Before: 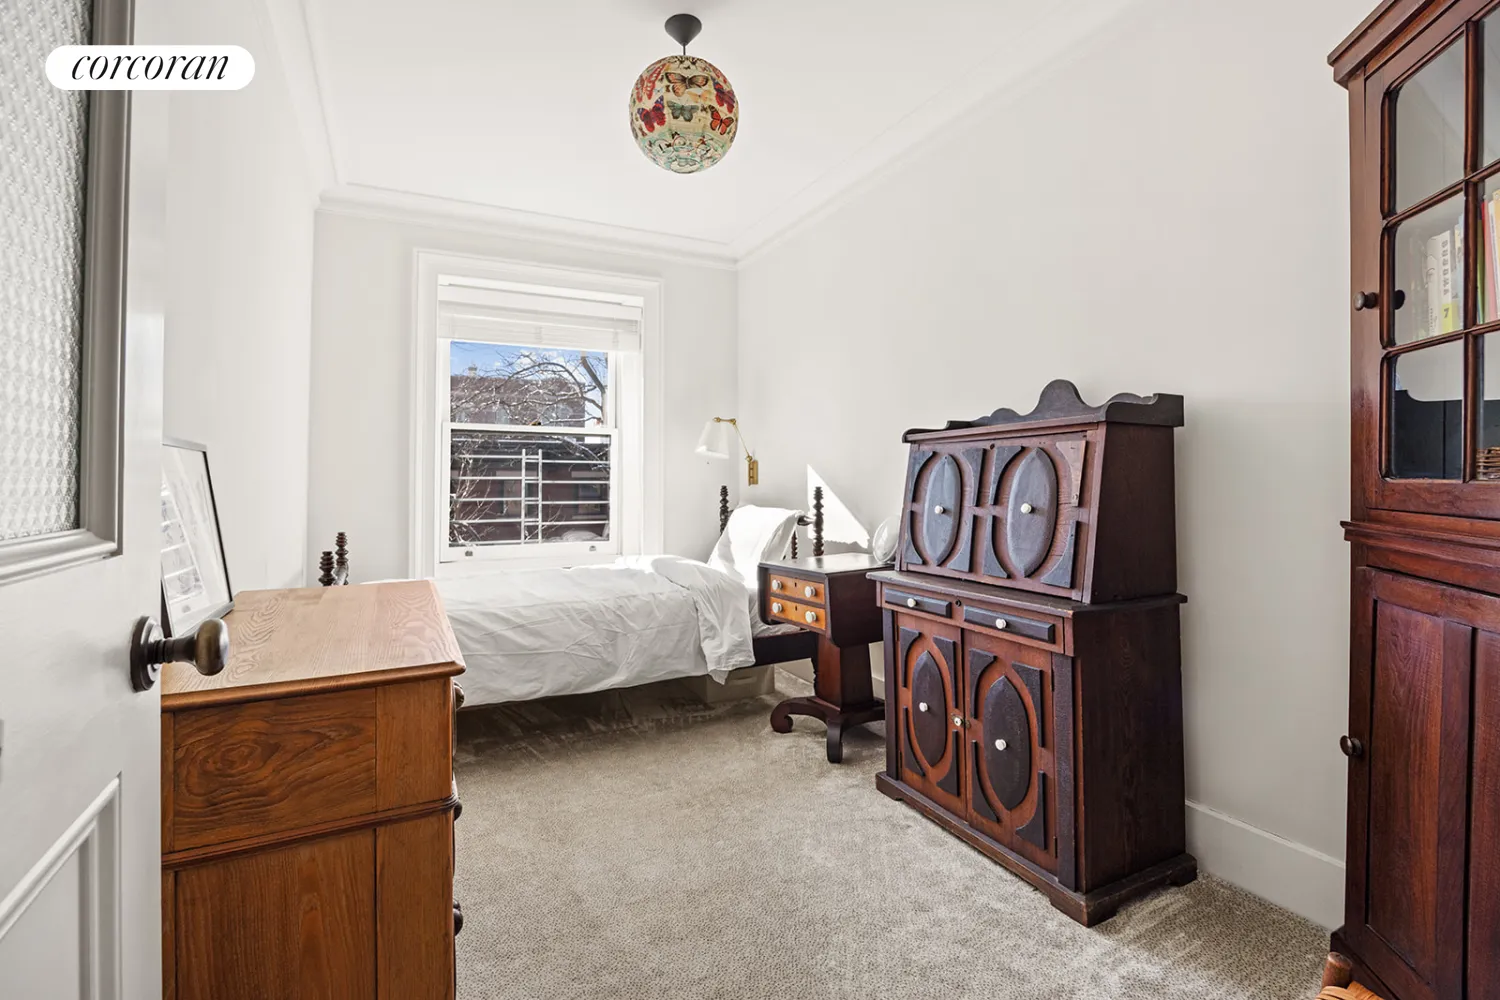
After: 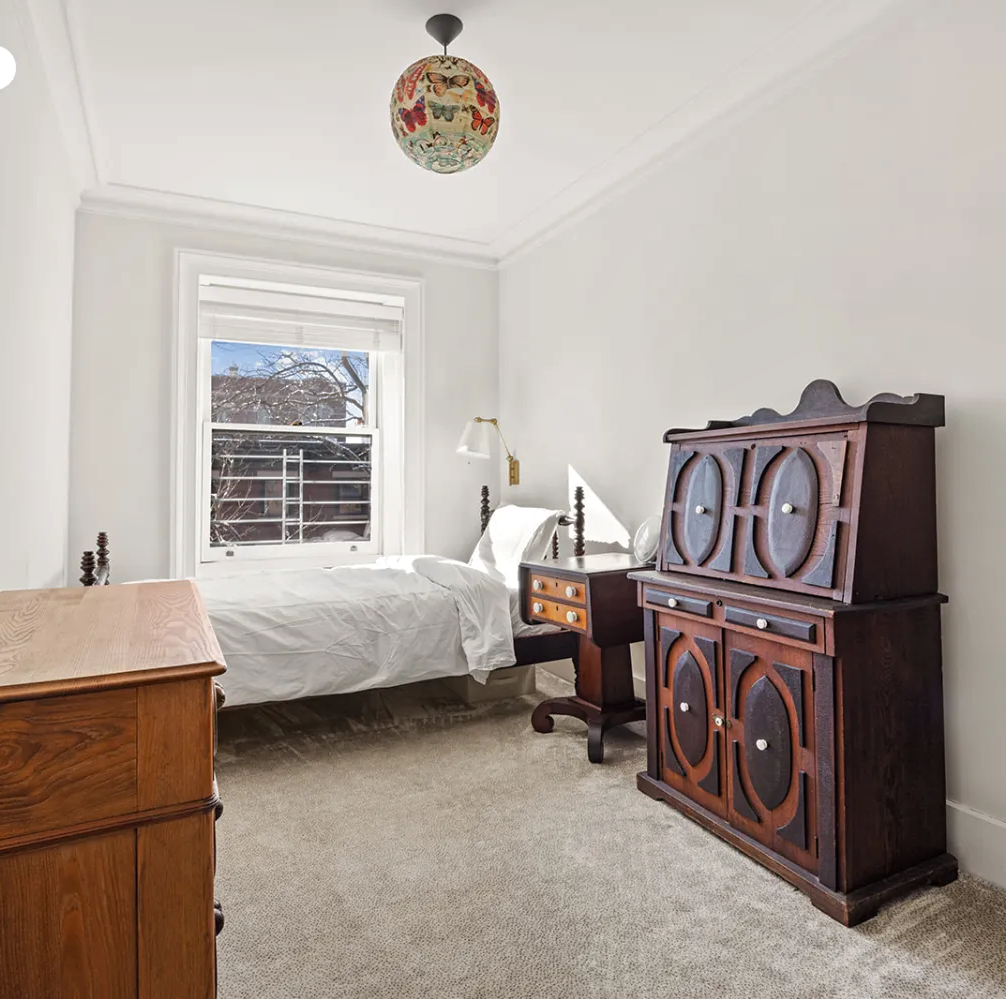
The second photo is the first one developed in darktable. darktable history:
shadows and highlights: shadows 10.21, white point adjustment 0.939, highlights -39.16
crop and rotate: left 15.988%, right 16.936%
